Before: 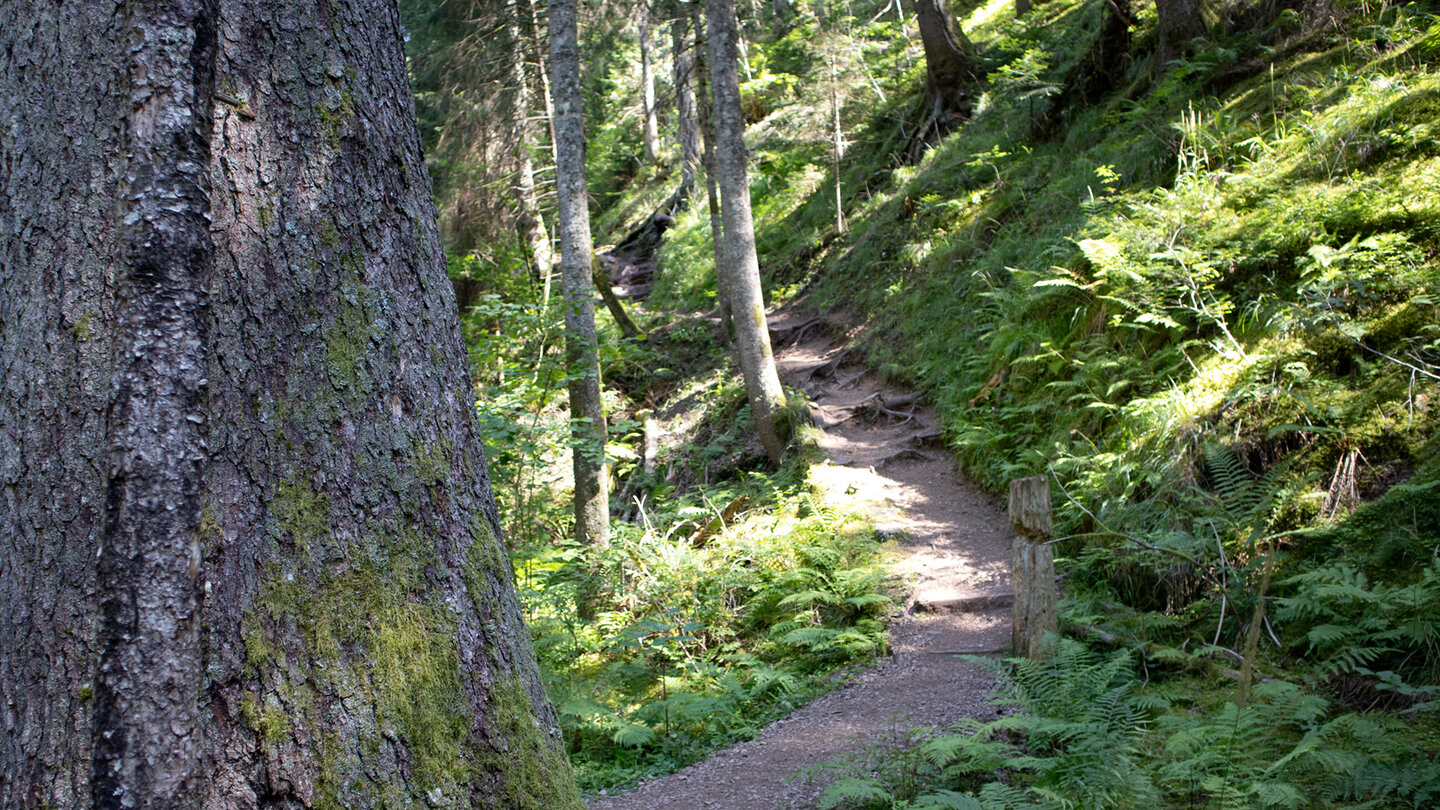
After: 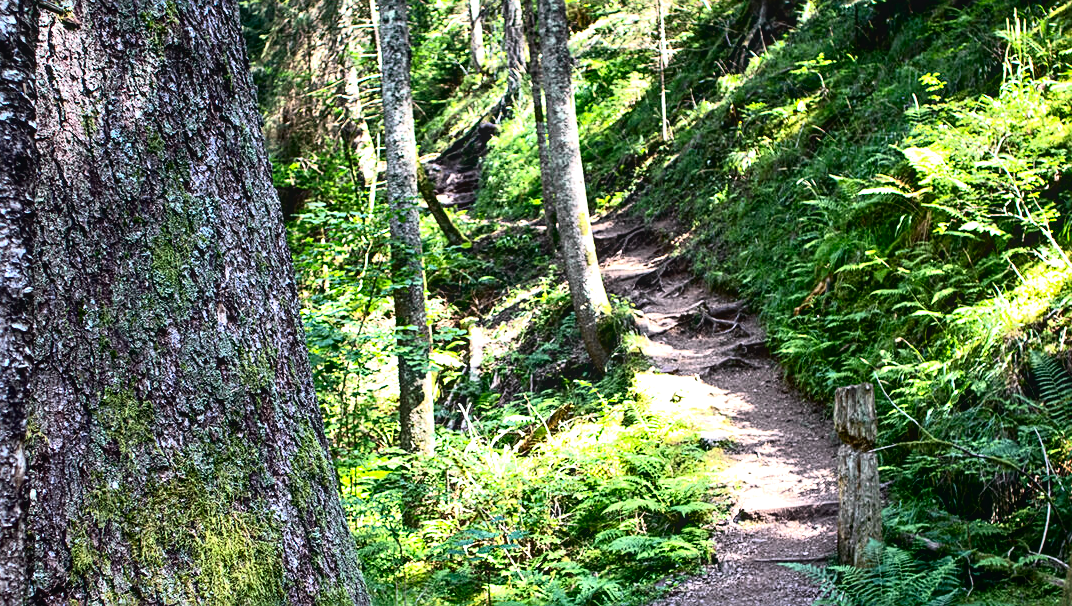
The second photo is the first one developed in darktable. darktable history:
local contrast: detail 109%
exposure: exposure -0.176 EV, compensate highlight preservation false
crop and rotate: left 12.175%, top 11.359%, right 13.358%, bottom 13.759%
tone curve: curves: ch0 [(0, 0) (0.051, 0.03) (0.096, 0.071) (0.243, 0.246) (0.461, 0.515) (0.605, 0.692) (0.761, 0.85) (0.881, 0.933) (1, 0.984)]; ch1 [(0, 0) (0.1, 0.038) (0.318, 0.243) (0.431, 0.384) (0.488, 0.475) (0.499, 0.499) (0.534, 0.546) (0.567, 0.592) (0.601, 0.632) (0.734, 0.809) (1, 1)]; ch2 [(0, 0) (0.297, 0.257) (0.414, 0.379) (0.453, 0.45) (0.479, 0.483) (0.504, 0.499) (0.52, 0.519) (0.541, 0.554) (0.614, 0.652) (0.817, 0.874) (1, 1)], color space Lab, independent channels
tone equalizer: -8 EV -0.771 EV, -7 EV -0.668 EV, -6 EV -0.561 EV, -5 EV -0.376 EV, -3 EV 0.379 EV, -2 EV 0.6 EV, -1 EV 0.676 EV, +0 EV 0.773 EV, edges refinement/feathering 500, mask exposure compensation -1.57 EV, preserve details no
shadows and highlights: shadows -13.15, white point adjustment 4.1, highlights 26.6
sharpen: on, module defaults
contrast equalizer: octaves 7, y [[0.526, 0.53, 0.532, 0.532, 0.53, 0.525], [0.5 ×6], [0.5 ×6], [0 ×6], [0 ×6]]
